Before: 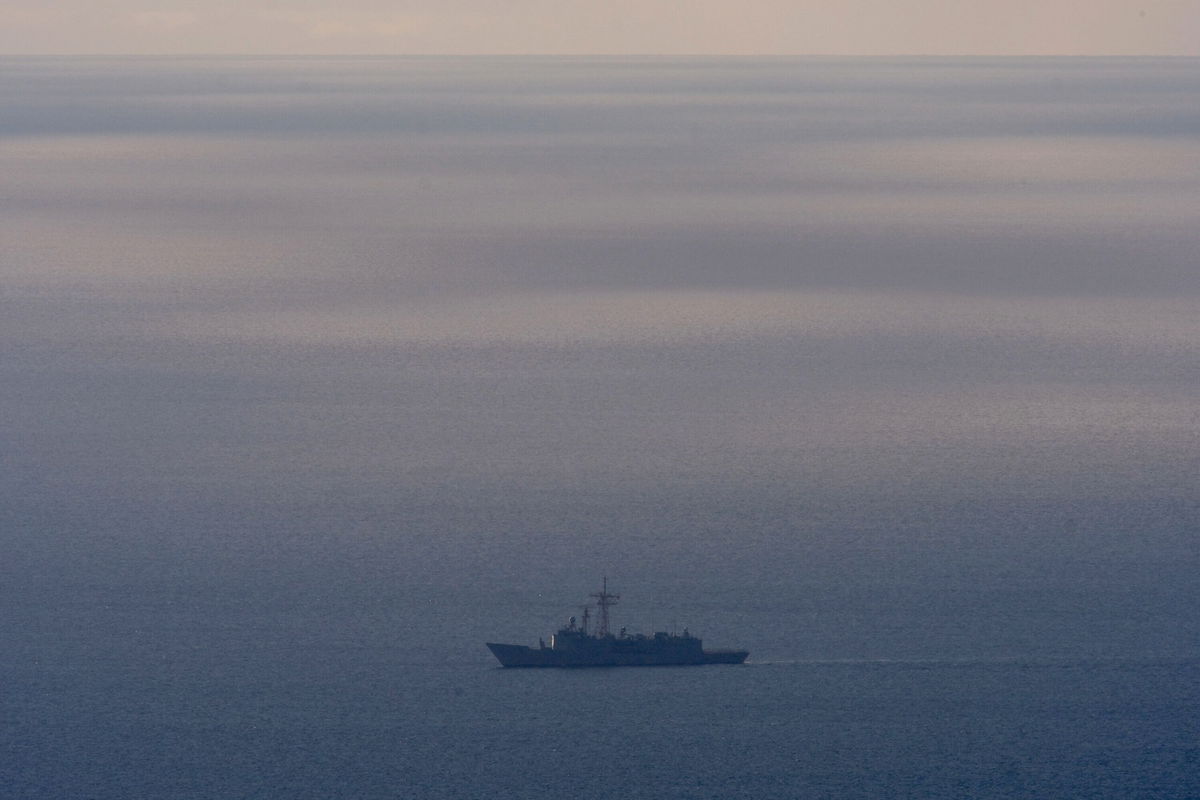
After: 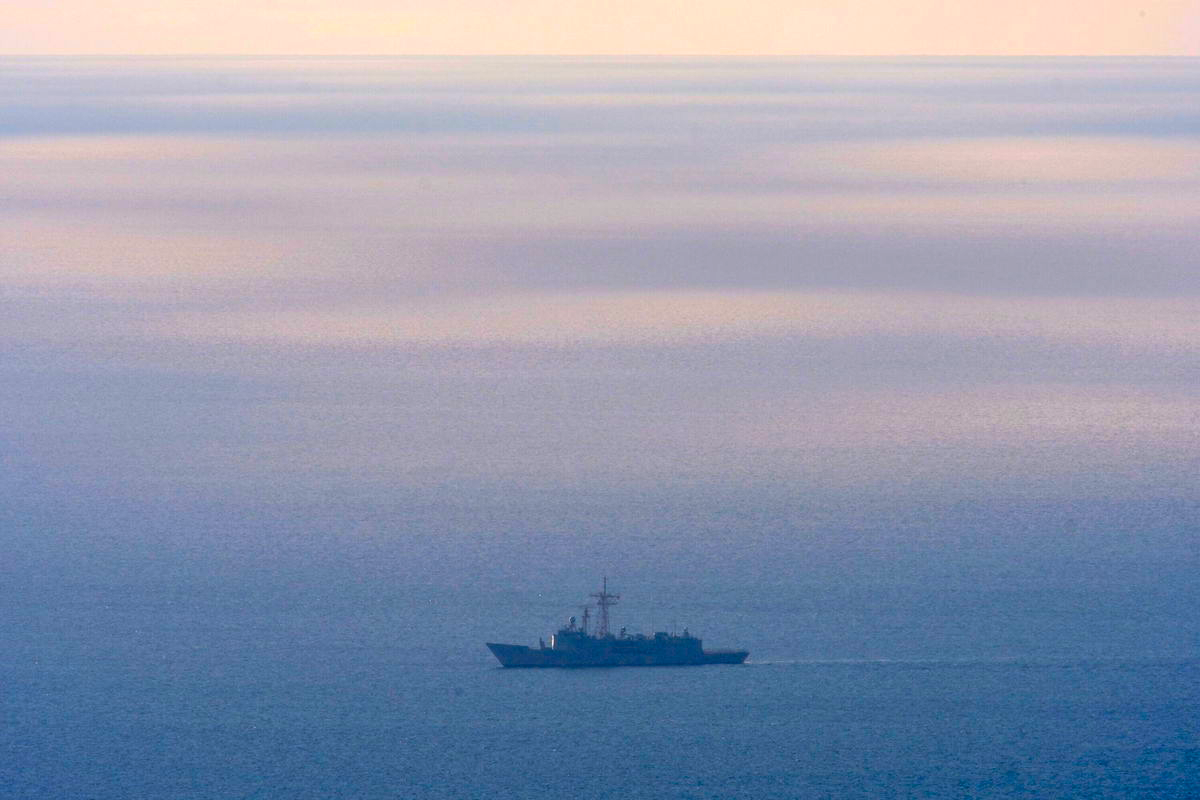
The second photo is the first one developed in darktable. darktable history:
exposure: exposure 0.916 EV, compensate exposure bias true, compensate highlight preservation false
color balance rgb: shadows lift › chroma 2.041%, shadows lift › hue 219.86°, linear chroma grading › global chroma 9.869%, perceptual saturation grading › global saturation 61.379%, perceptual saturation grading › highlights 21.204%, perceptual saturation grading › shadows -50.088%, global vibrance 9.789%
